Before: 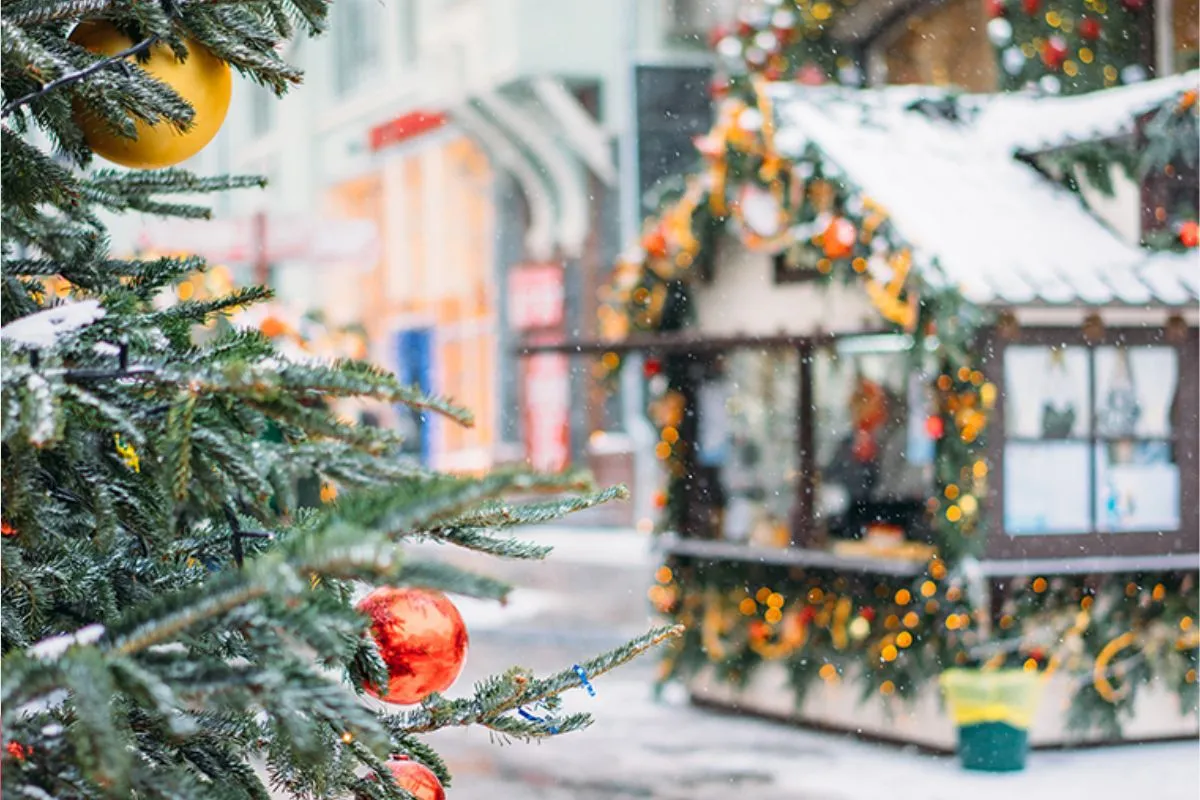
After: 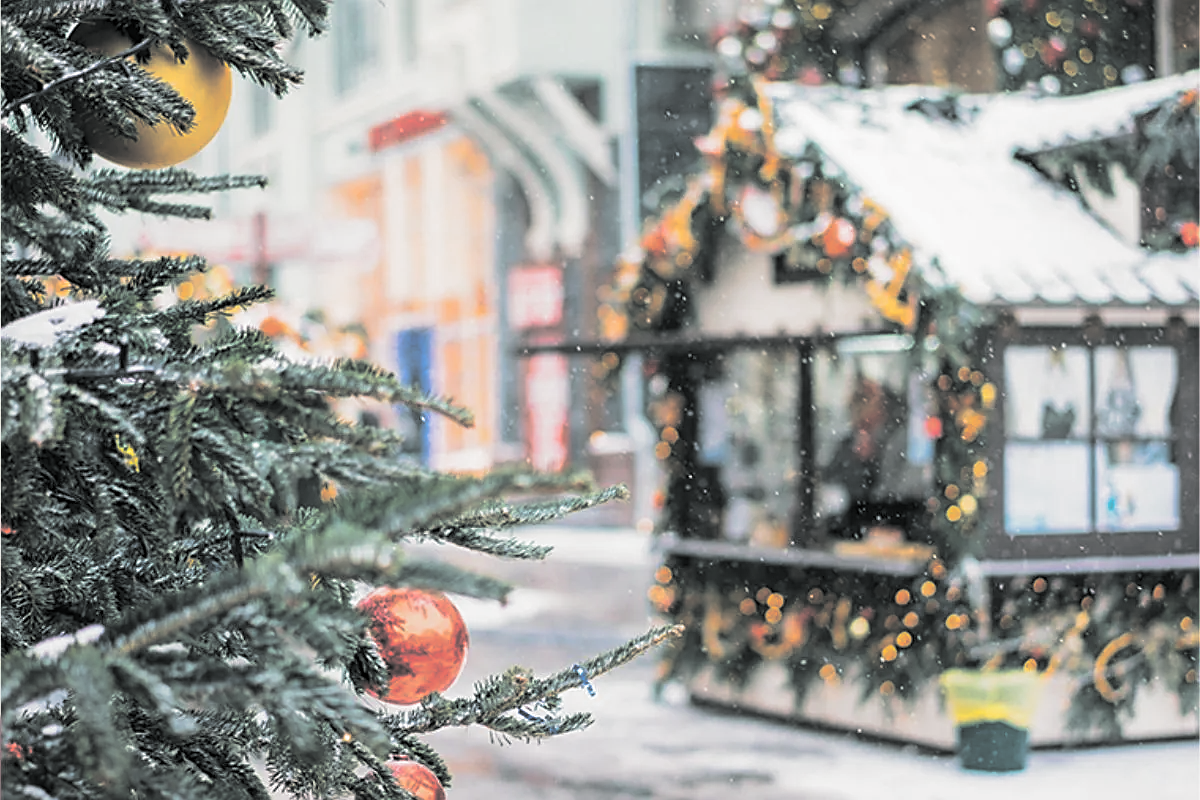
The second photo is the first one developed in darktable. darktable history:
sharpen: on, module defaults
split-toning: shadows › hue 190.8°, shadows › saturation 0.05, highlights › hue 54°, highlights › saturation 0.05, compress 0%
